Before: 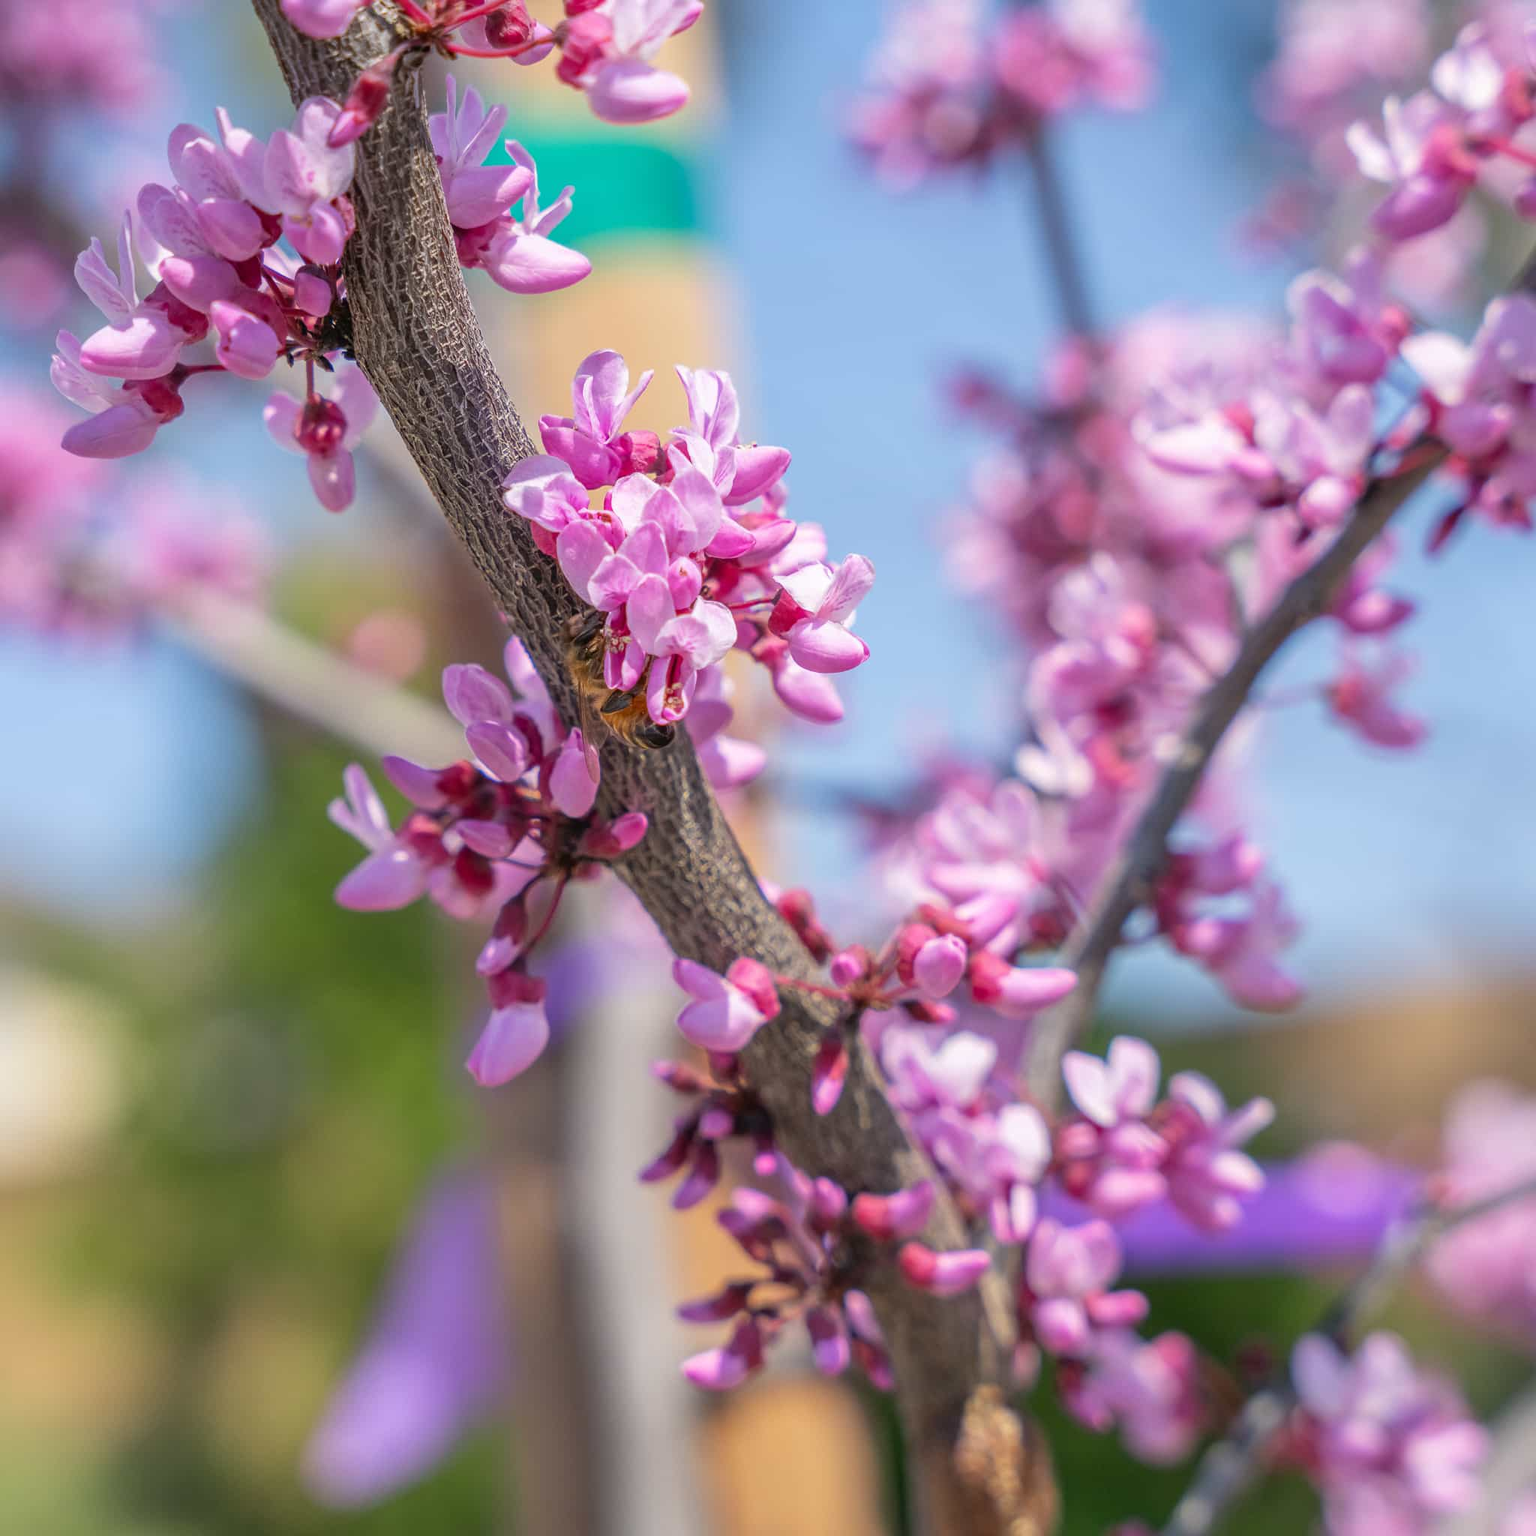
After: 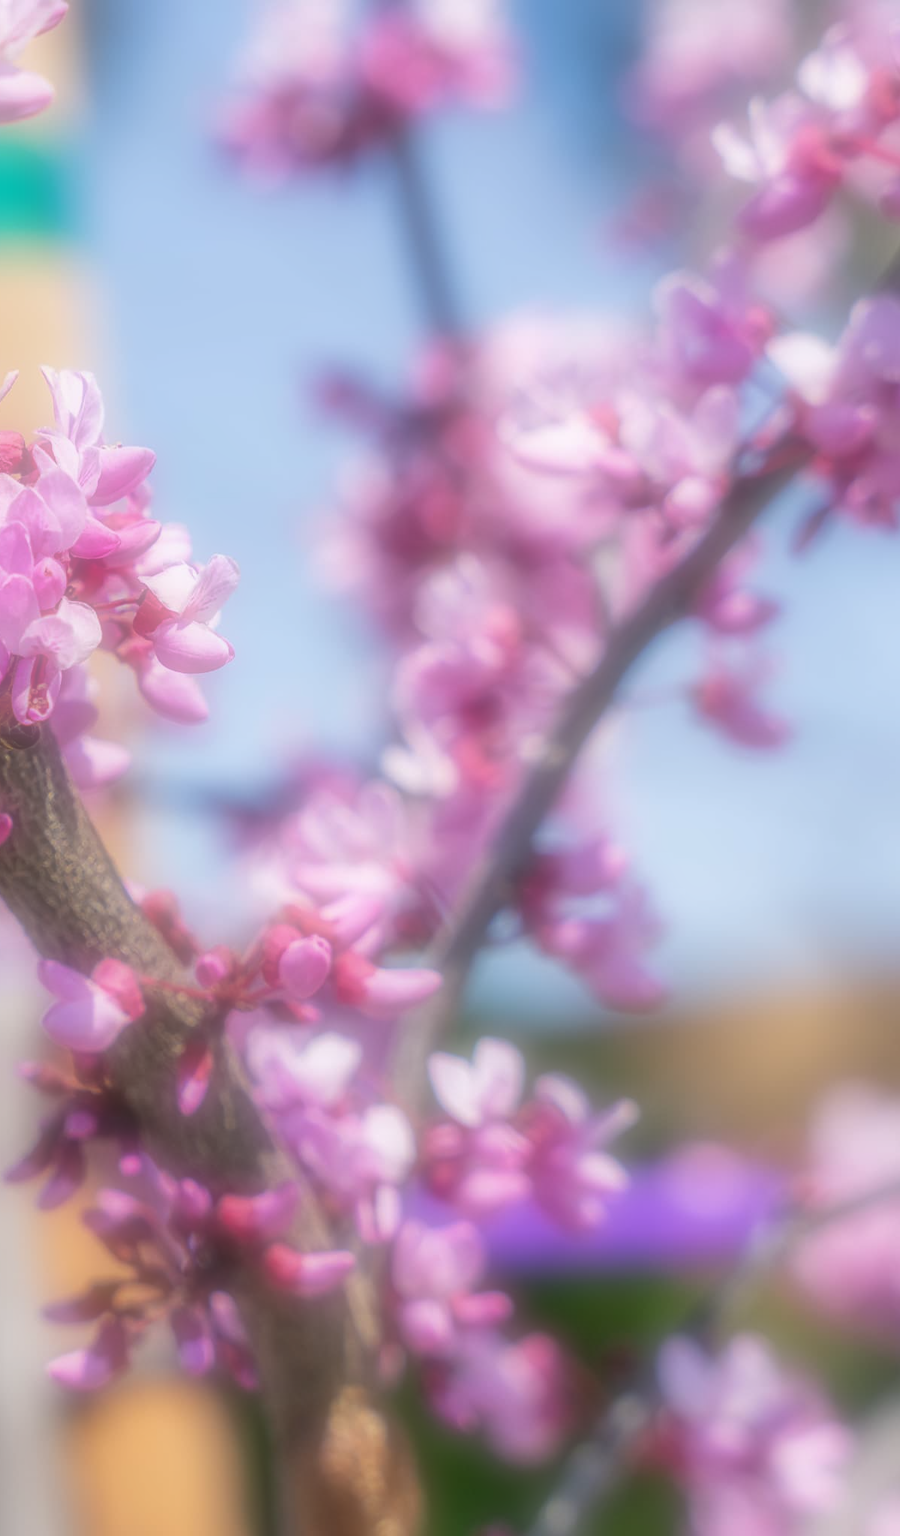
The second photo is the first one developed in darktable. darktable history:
crop: left 41.402%
soften: on, module defaults
